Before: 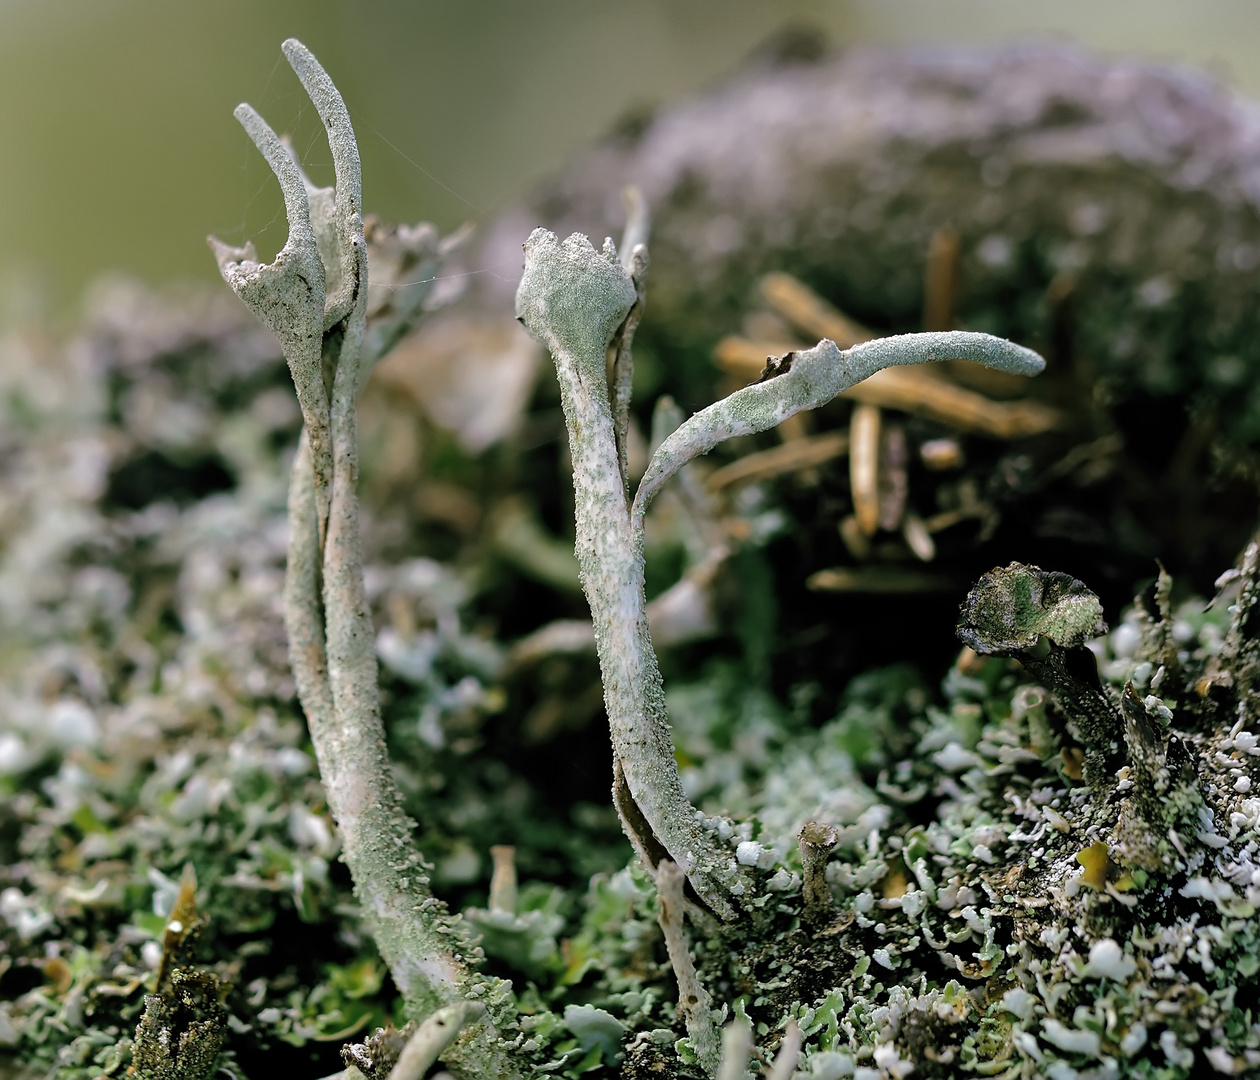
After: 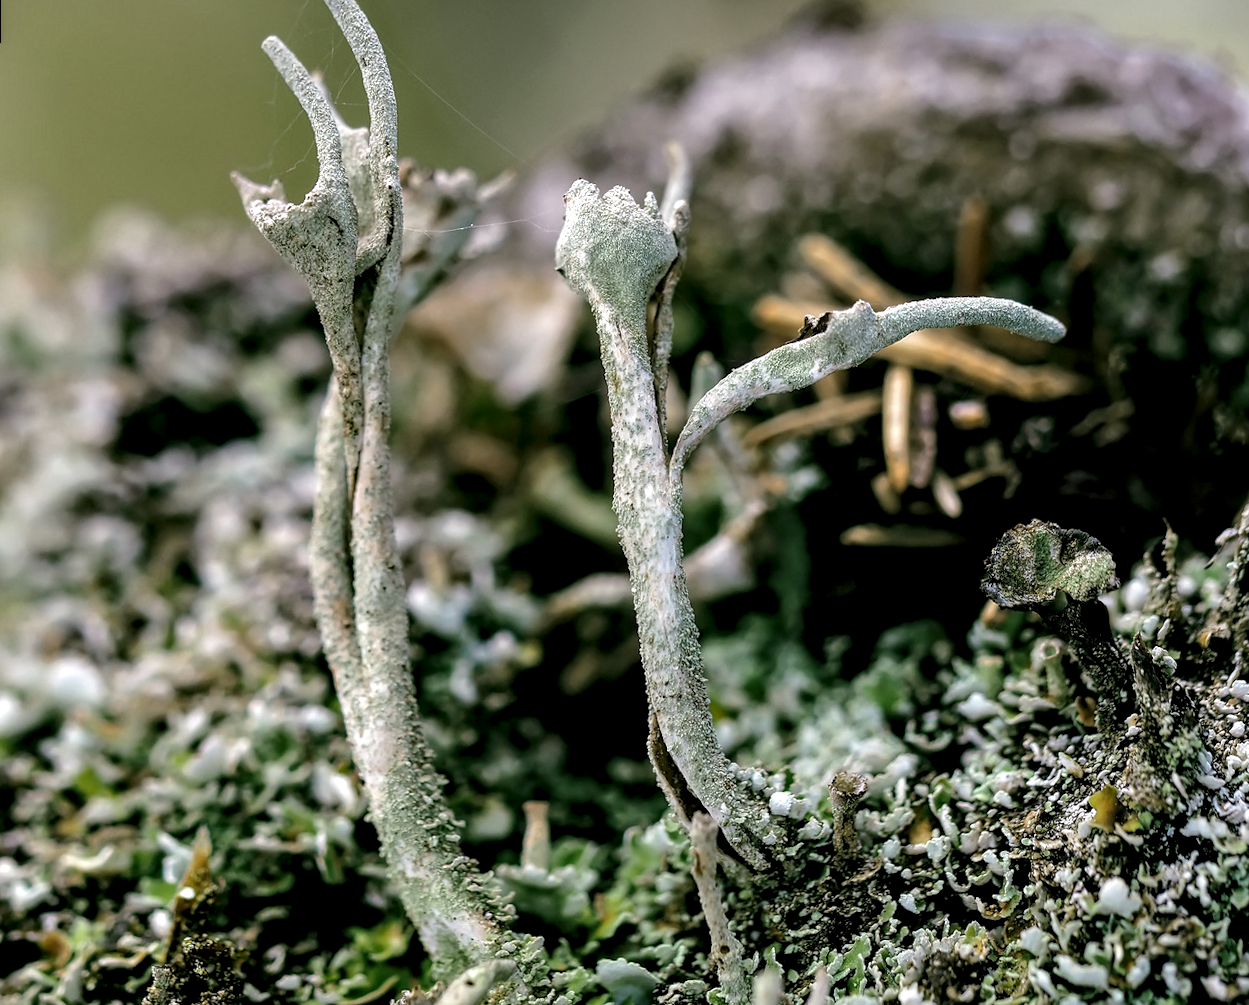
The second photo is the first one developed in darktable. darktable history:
local contrast: highlights 60%, shadows 60%, detail 160%
rotate and perspective: rotation 0.679°, lens shift (horizontal) 0.136, crop left 0.009, crop right 0.991, crop top 0.078, crop bottom 0.95
